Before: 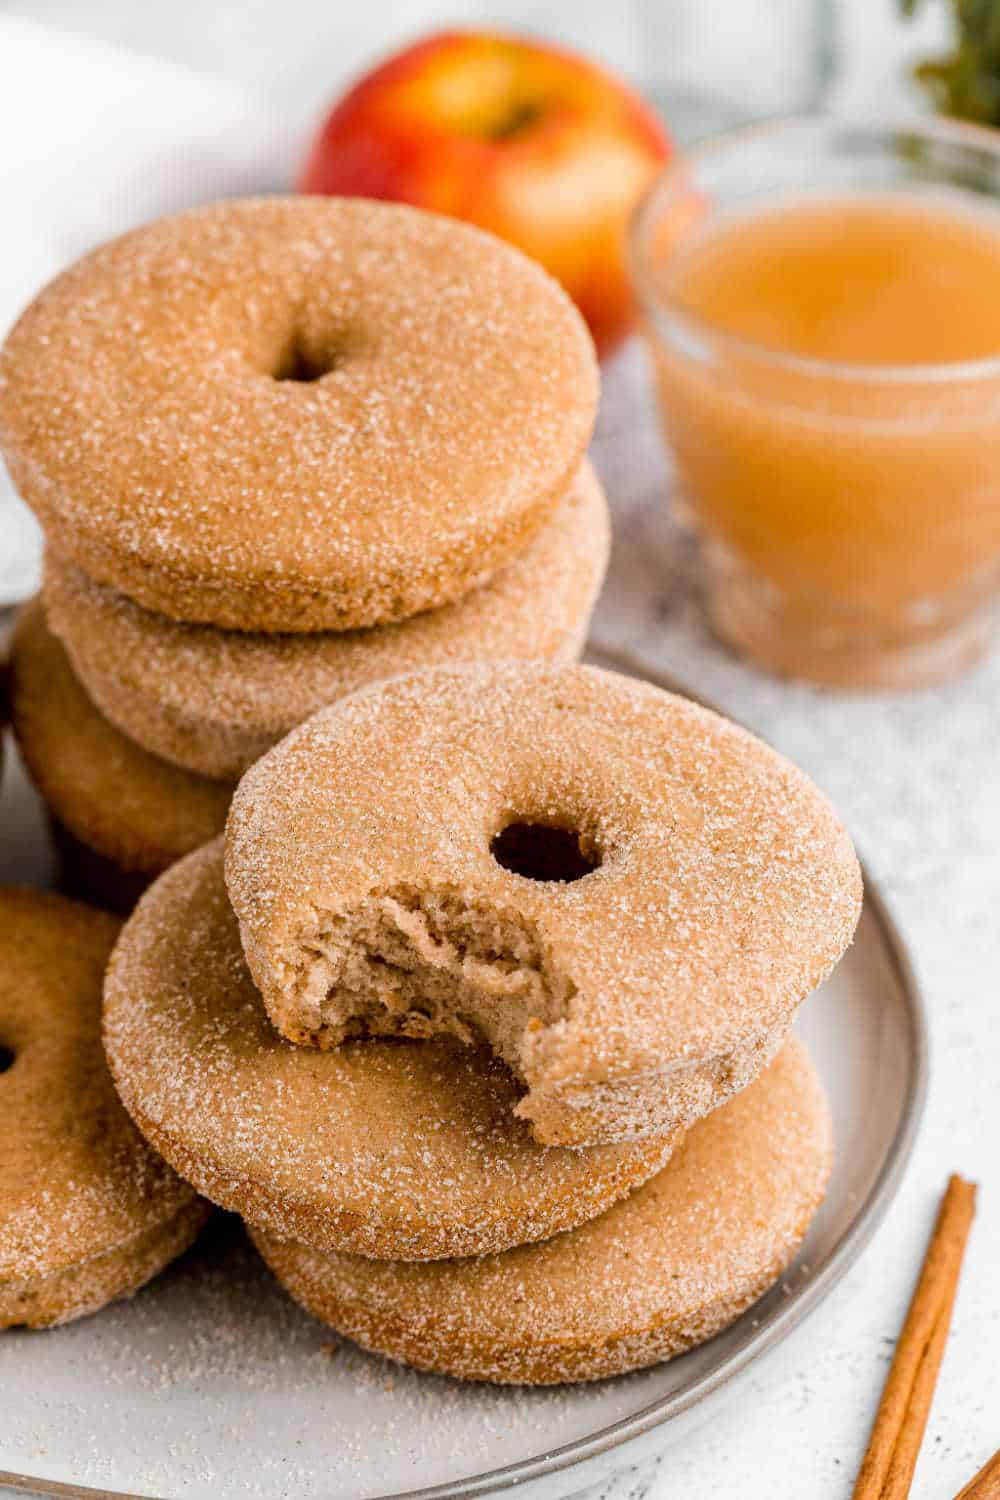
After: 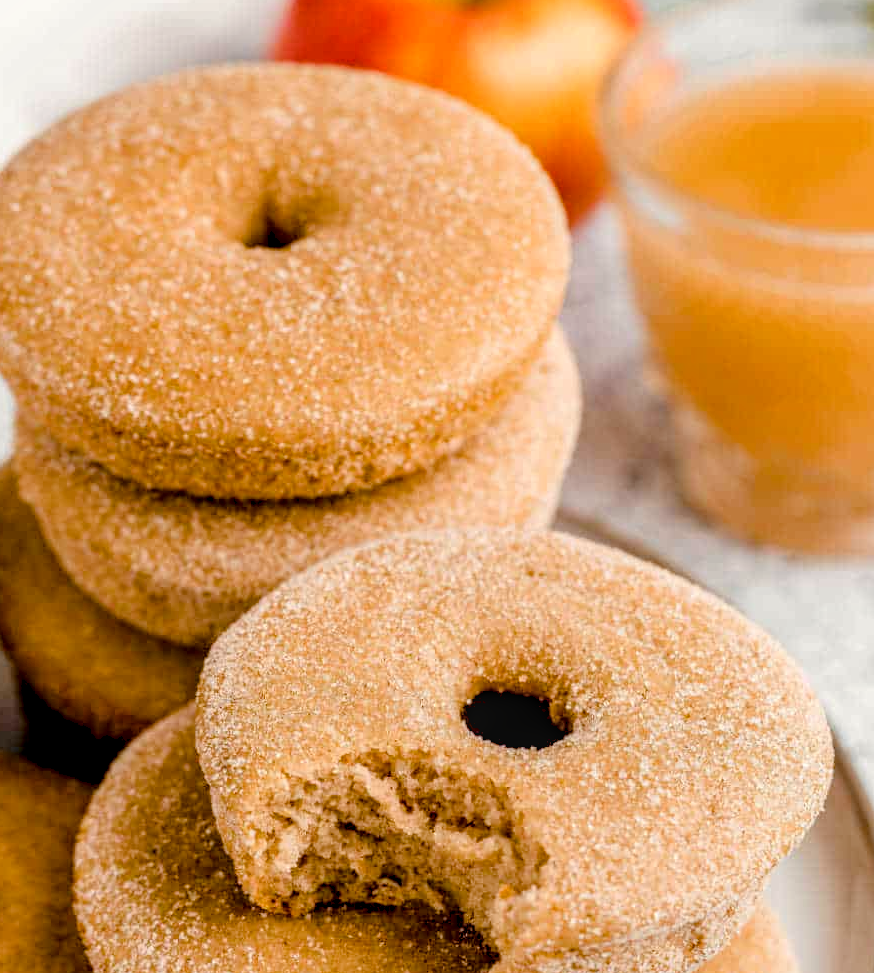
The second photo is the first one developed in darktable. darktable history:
crop: left 2.959%, top 8.878%, right 9.625%, bottom 26.226%
color correction: highlights b* 3
tone curve: curves: ch0 [(0.047, 0) (0.292, 0.352) (0.657, 0.678) (1, 0.958)], color space Lab, independent channels, preserve colors none
exposure: exposure -0.003 EV, compensate highlight preservation false
local contrast: on, module defaults
color balance rgb: perceptual saturation grading › global saturation 20%, perceptual saturation grading › highlights -25.09%, perceptual saturation grading › shadows 49.376%
contrast brightness saturation: saturation -0.051
levels: levels [0, 0.492, 0.984]
